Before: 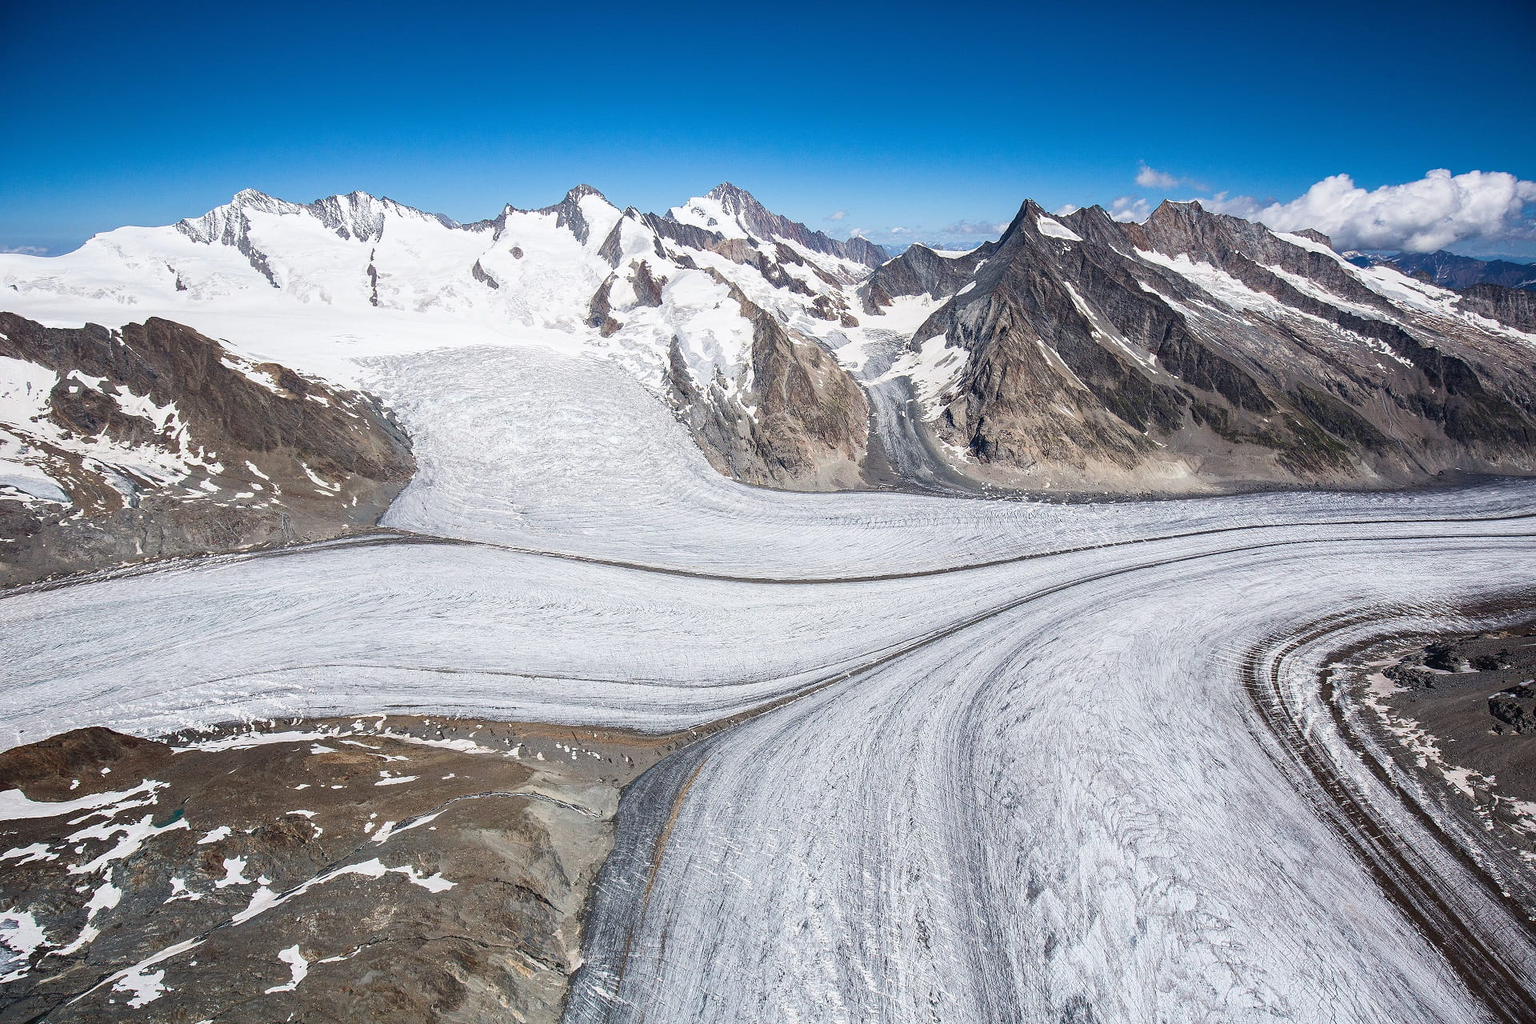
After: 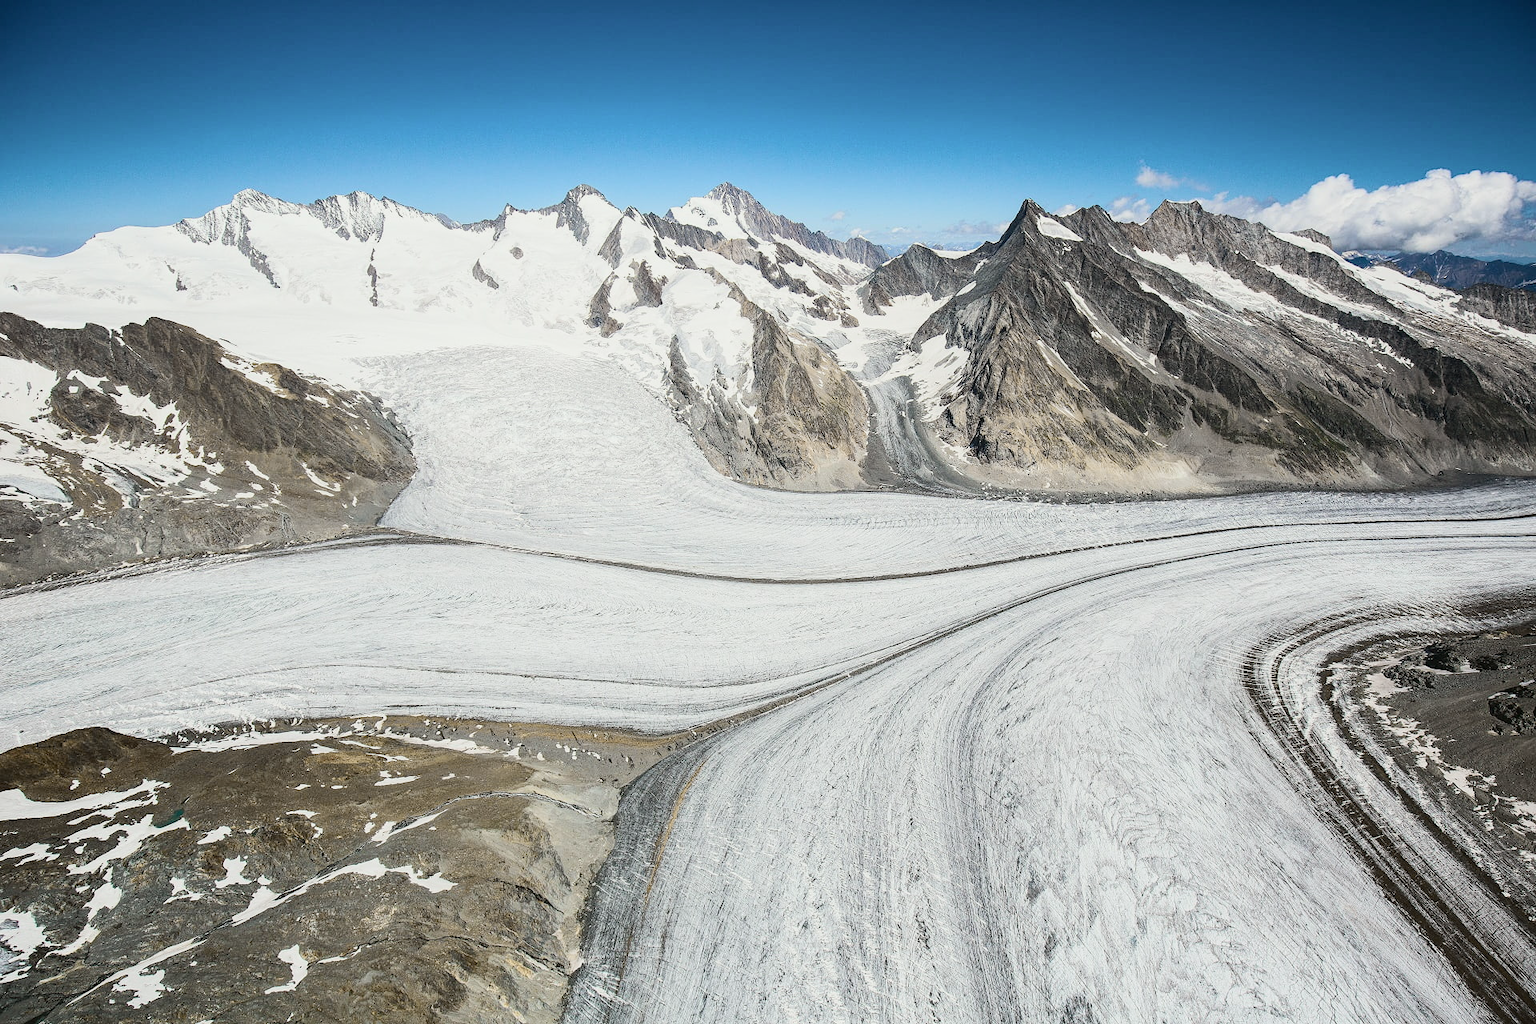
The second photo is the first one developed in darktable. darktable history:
exposure: compensate highlight preservation false
color balance: mode lift, gamma, gain (sRGB), lift [1.04, 1, 1, 0.97], gamma [1.01, 1, 1, 0.97], gain [0.96, 1, 1, 0.97]
tone curve: curves: ch0 [(0, 0) (0.078, 0.052) (0.236, 0.22) (0.427, 0.472) (0.508, 0.586) (0.654, 0.742) (0.793, 0.851) (0.994, 0.974)]; ch1 [(0, 0) (0.161, 0.092) (0.35, 0.33) (0.392, 0.392) (0.456, 0.456) (0.505, 0.502) (0.537, 0.518) (0.553, 0.534) (0.602, 0.579) (0.718, 0.718) (1, 1)]; ch2 [(0, 0) (0.346, 0.362) (0.411, 0.412) (0.502, 0.502) (0.531, 0.521) (0.586, 0.59) (0.621, 0.604) (1, 1)], color space Lab, independent channels, preserve colors none
